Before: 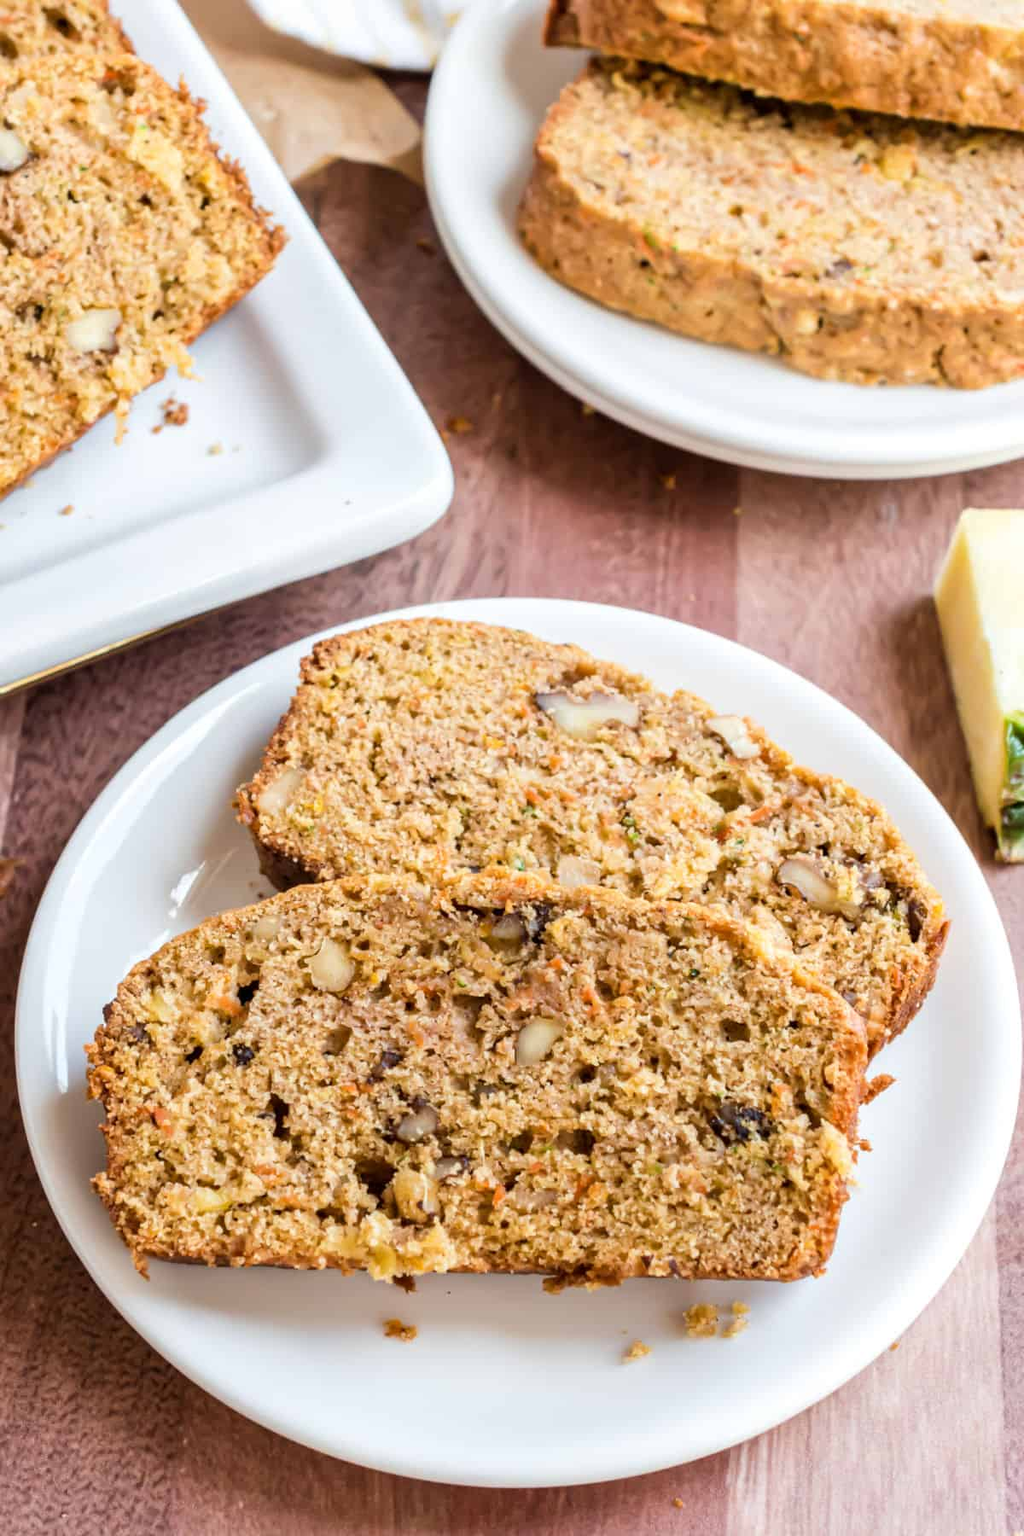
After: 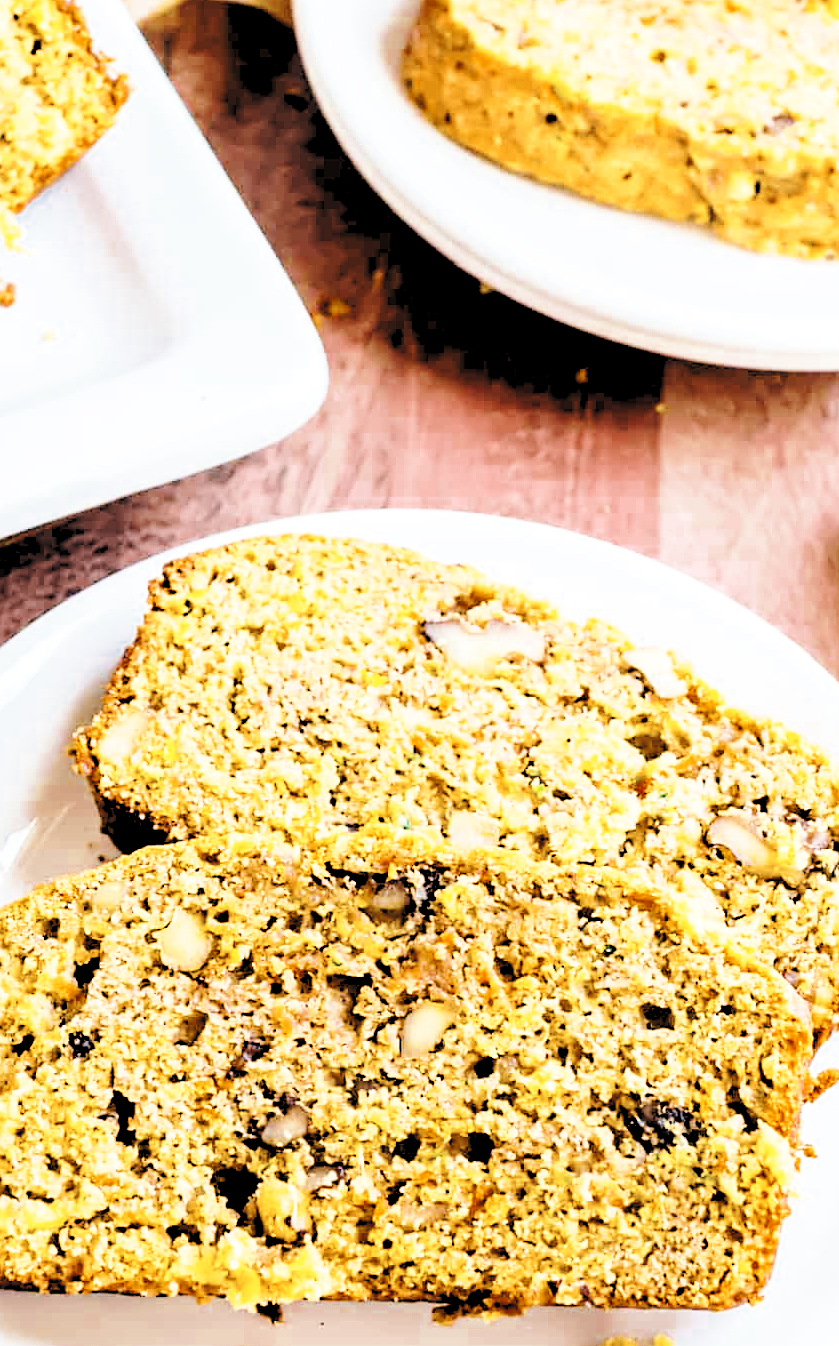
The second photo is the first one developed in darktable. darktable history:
crop and rotate: left 17.046%, top 10.659%, right 12.989%, bottom 14.553%
contrast brightness saturation: contrast 0.14, brightness 0.21
color balance rgb: linear chroma grading › global chroma 15%, perceptual saturation grading › global saturation 30%
sharpen: on, module defaults
color balance: contrast -0.5%
rgb levels: levels [[0.034, 0.472, 0.904], [0, 0.5, 1], [0, 0.5, 1]]
base curve: curves: ch0 [(0, 0) (0.028, 0.03) (0.121, 0.232) (0.46, 0.748) (0.859, 0.968) (1, 1)], preserve colors none
color zones: curves: ch0 [(0, 0.5) (0.125, 0.4) (0.25, 0.5) (0.375, 0.4) (0.5, 0.4) (0.625, 0.35) (0.75, 0.35) (0.875, 0.5)]; ch1 [(0, 0.35) (0.125, 0.45) (0.25, 0.35) (0.375, 0.35) (0.5, 0.35) (0.625, 0.35) (0.75, 0.45) (0.875, 0.35)]; ch2 [(0, 0.6) (0.125, 0.5) (0.25, 0.5) (0.375, 0.6) (0.5, 0.6) (0.625, 0.5) (0.75, 0.5) (0.875, 0.5)]
